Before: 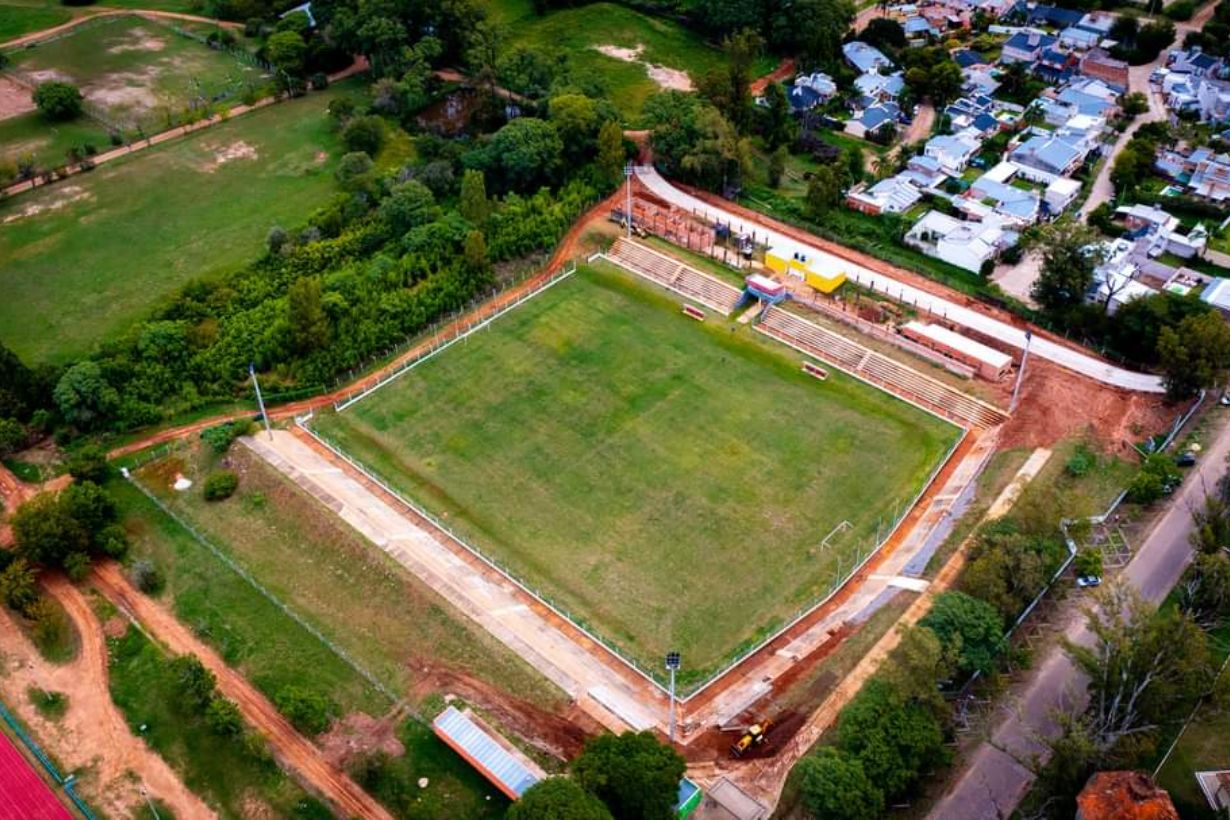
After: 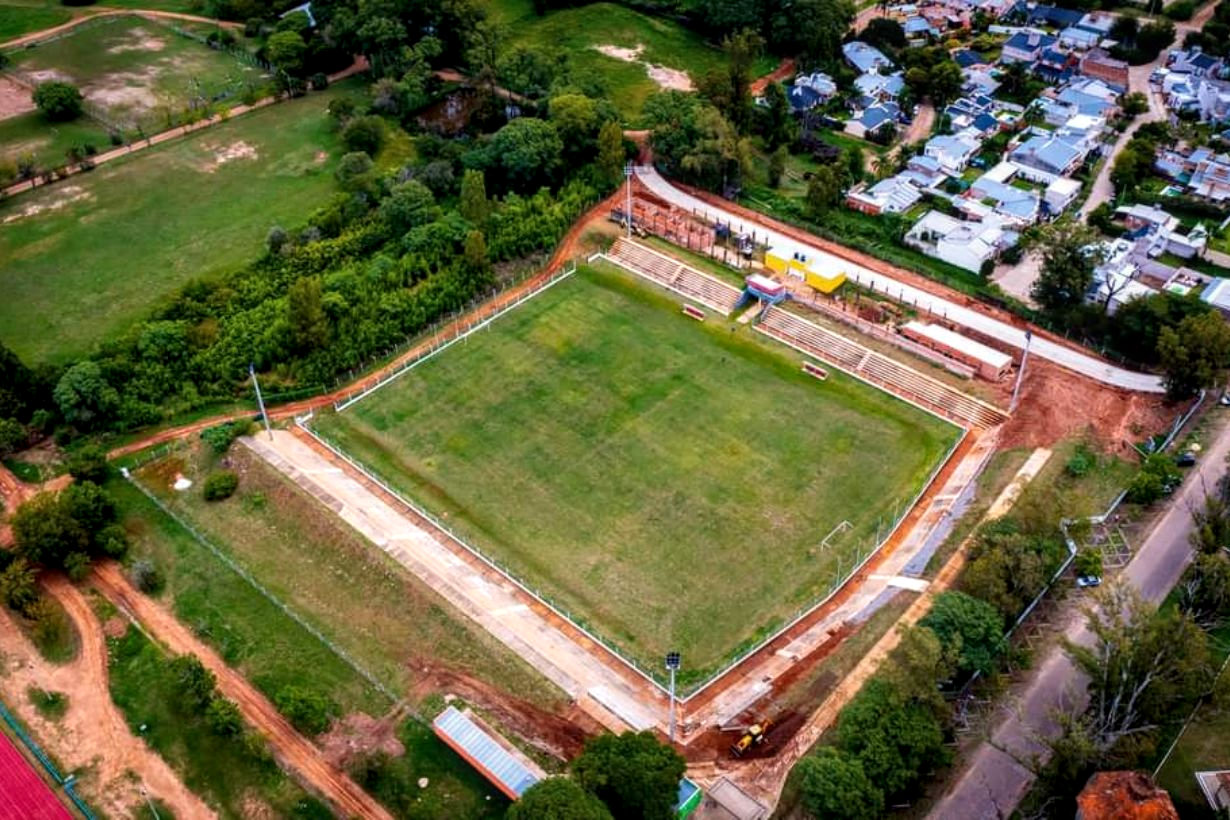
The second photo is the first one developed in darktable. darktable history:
tone equalizer: -7 EV 0.13 EV, smoothing diameter 25%, edges refinement/feathering 10, preserve details guided filter
local contrast: on, module defaults
